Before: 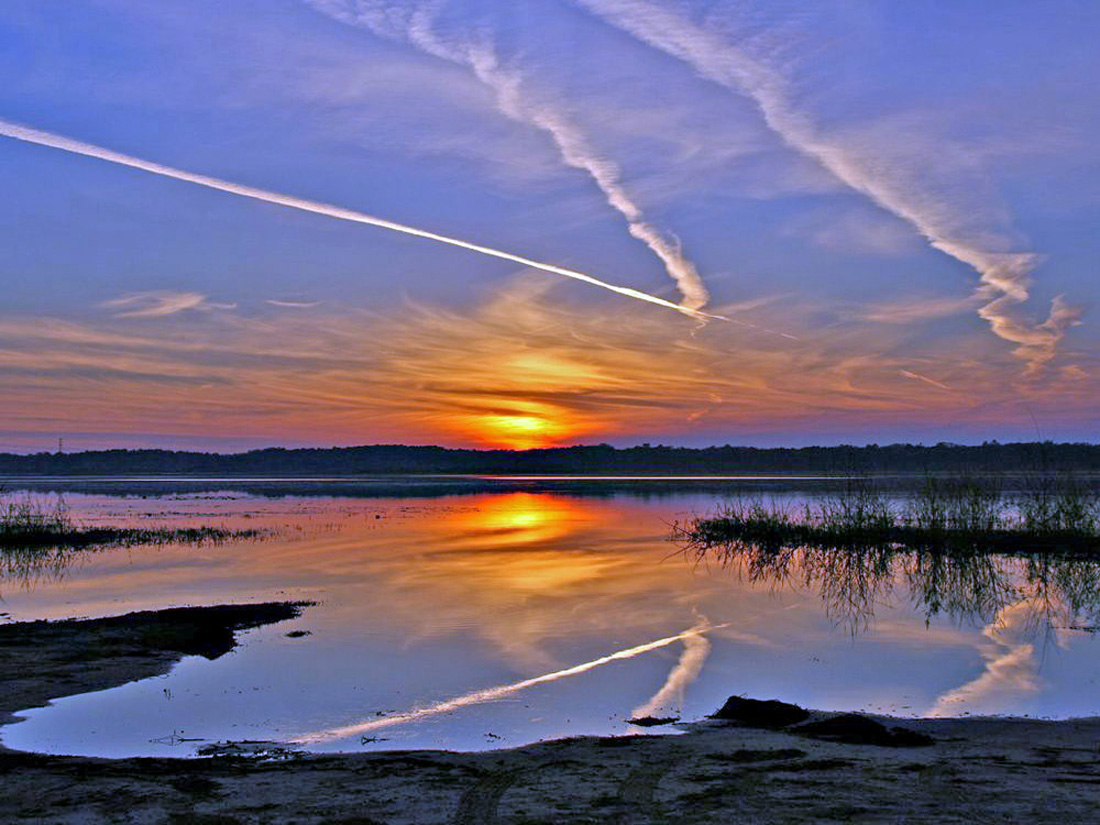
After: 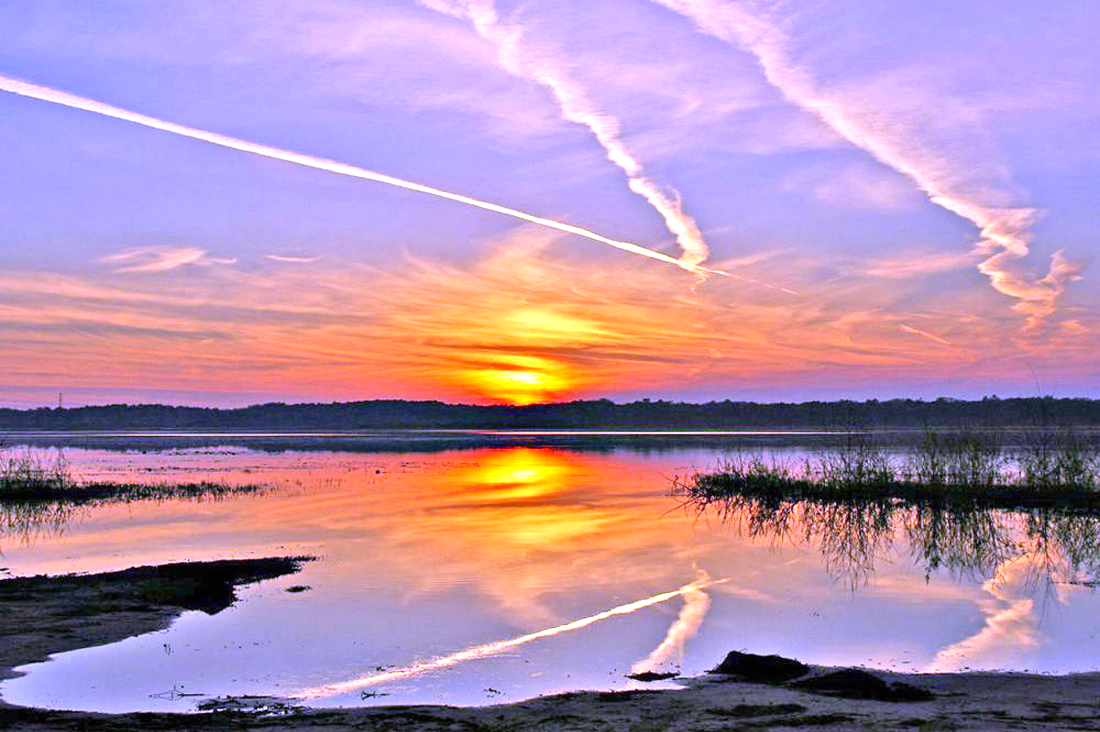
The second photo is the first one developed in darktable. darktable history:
color correction: highlights a* 12.65, highlights b* 5.48
exposure: black level correction 0, exposure 1.098 EV, compensate exposure bias true, compensate highlight preservation false
crop and rotate: top 5.528%, bottom 5.741%
